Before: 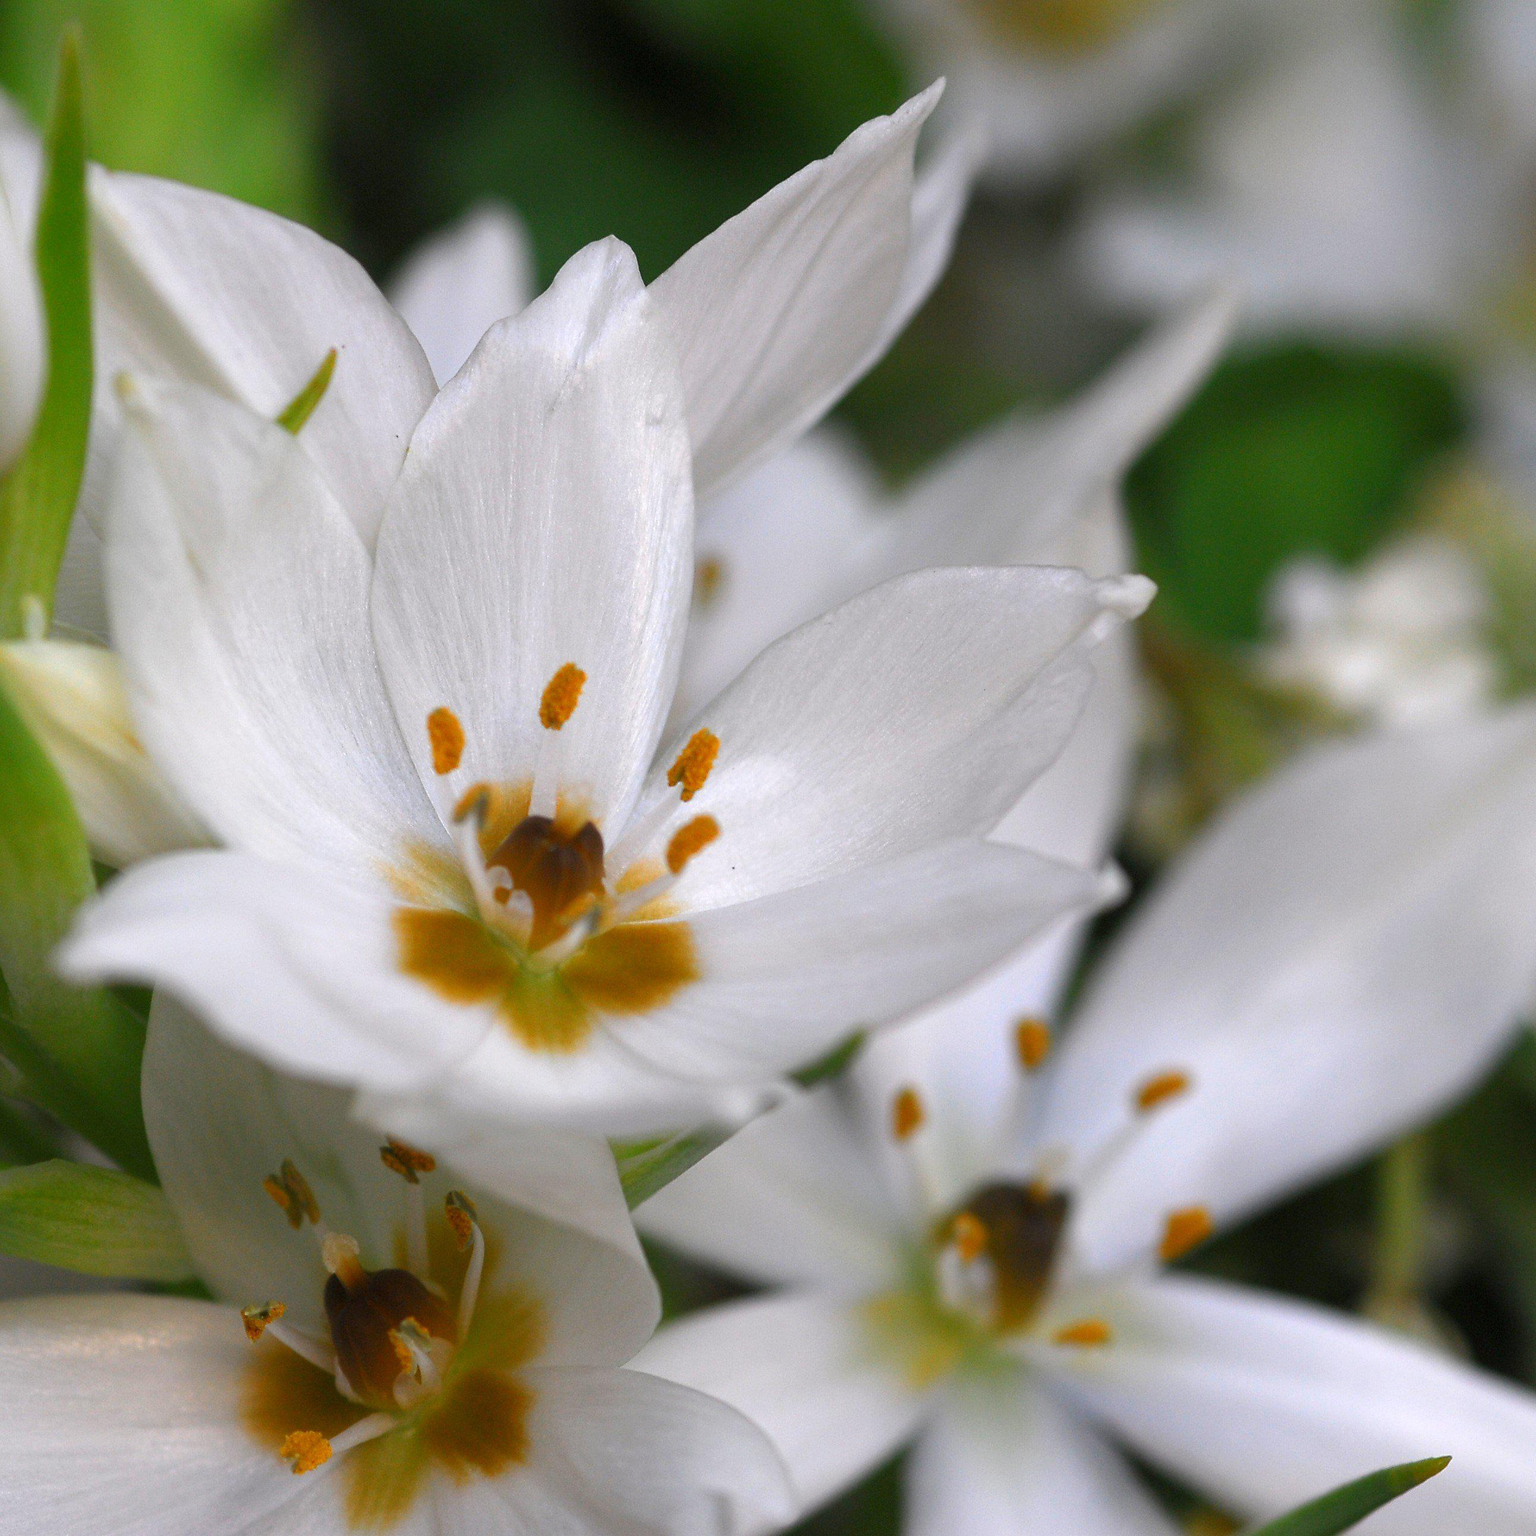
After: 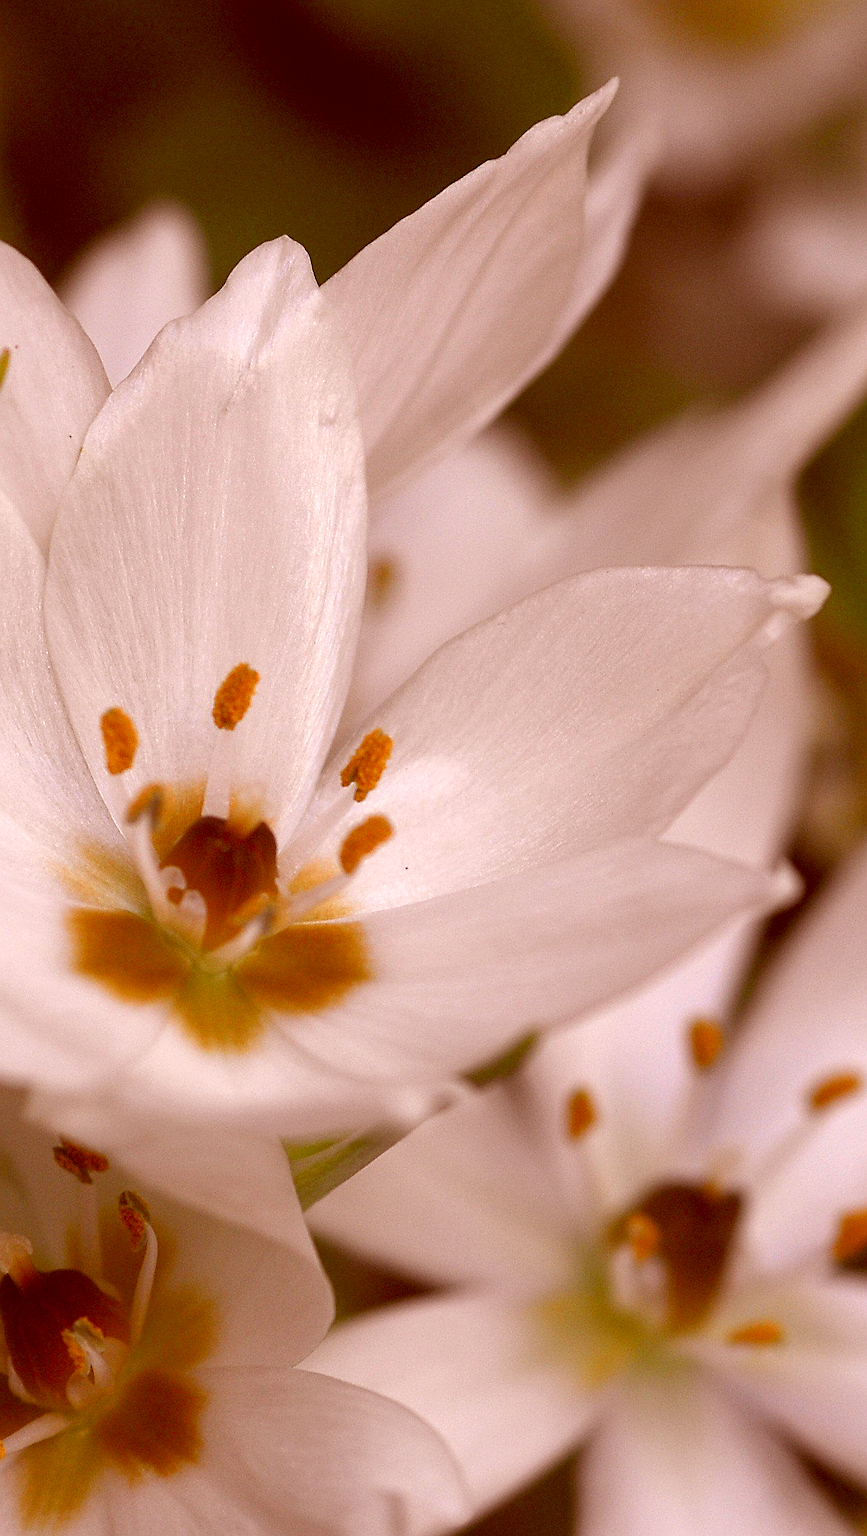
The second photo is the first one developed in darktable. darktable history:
sharpen: on, module defaults
color correction: highlights a* 9.51, highlights b* 8.85, shadows a* 39.69, shadows b* 39.7, saturation 0.781
crop: left 21.285%, right 22.251%
